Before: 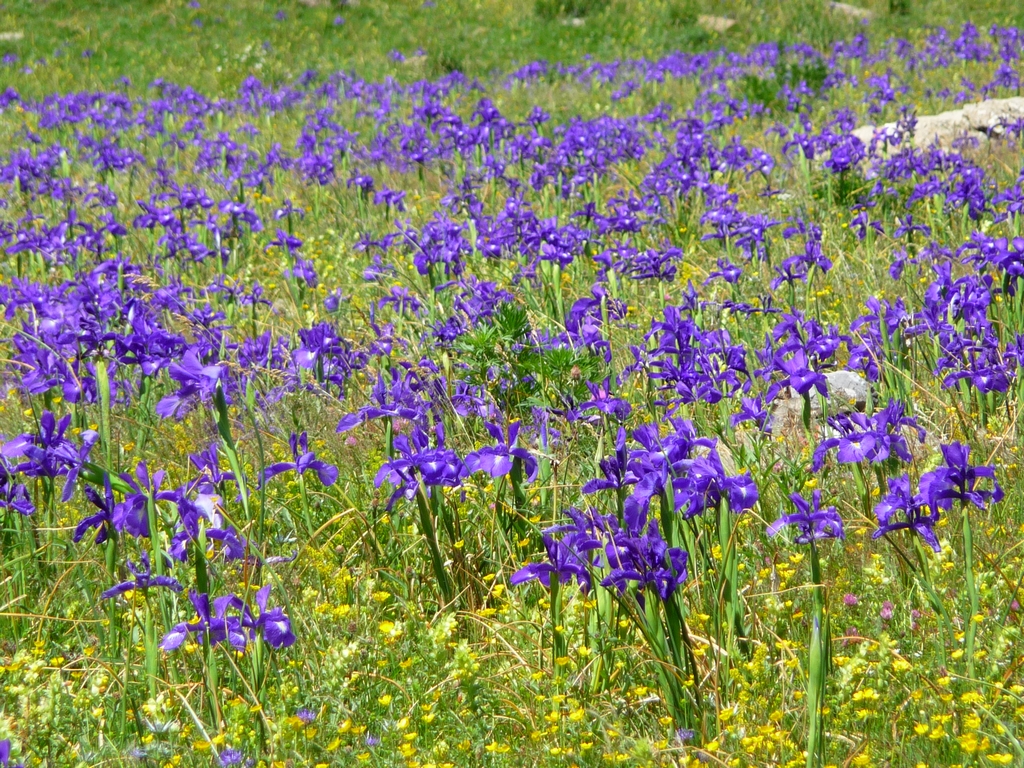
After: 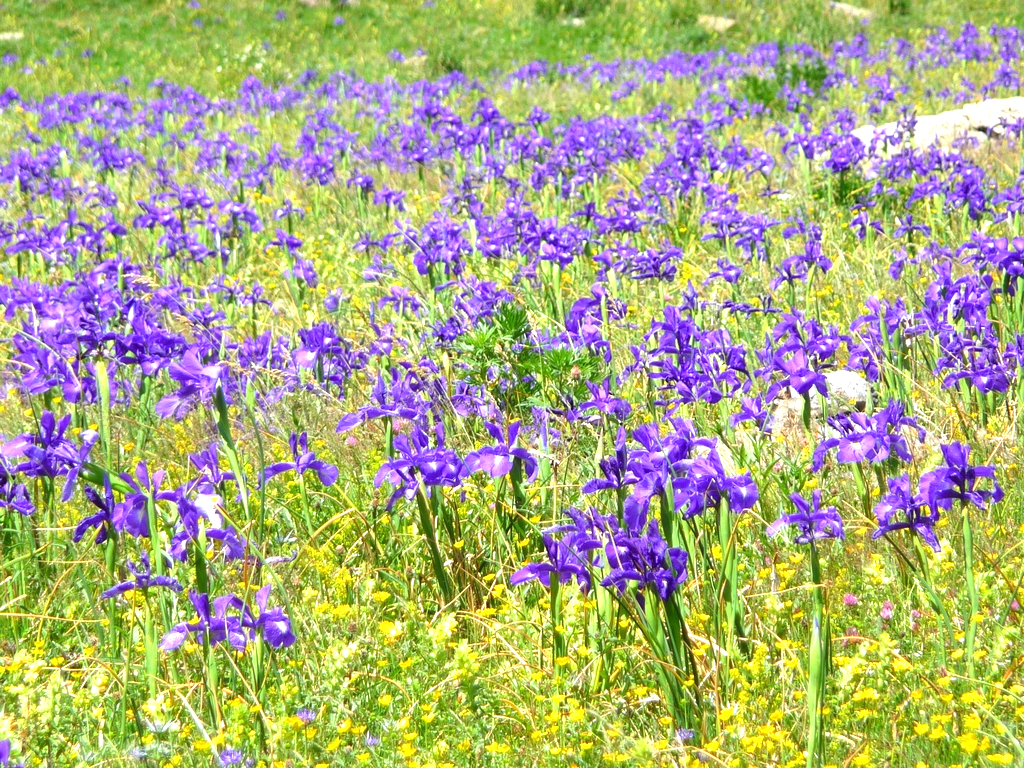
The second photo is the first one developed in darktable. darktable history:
tone equalizer: -8 EV -0.55 EV
exposure: black level correction 0, exposure 0.9 EV, compensate highlight preservation false
